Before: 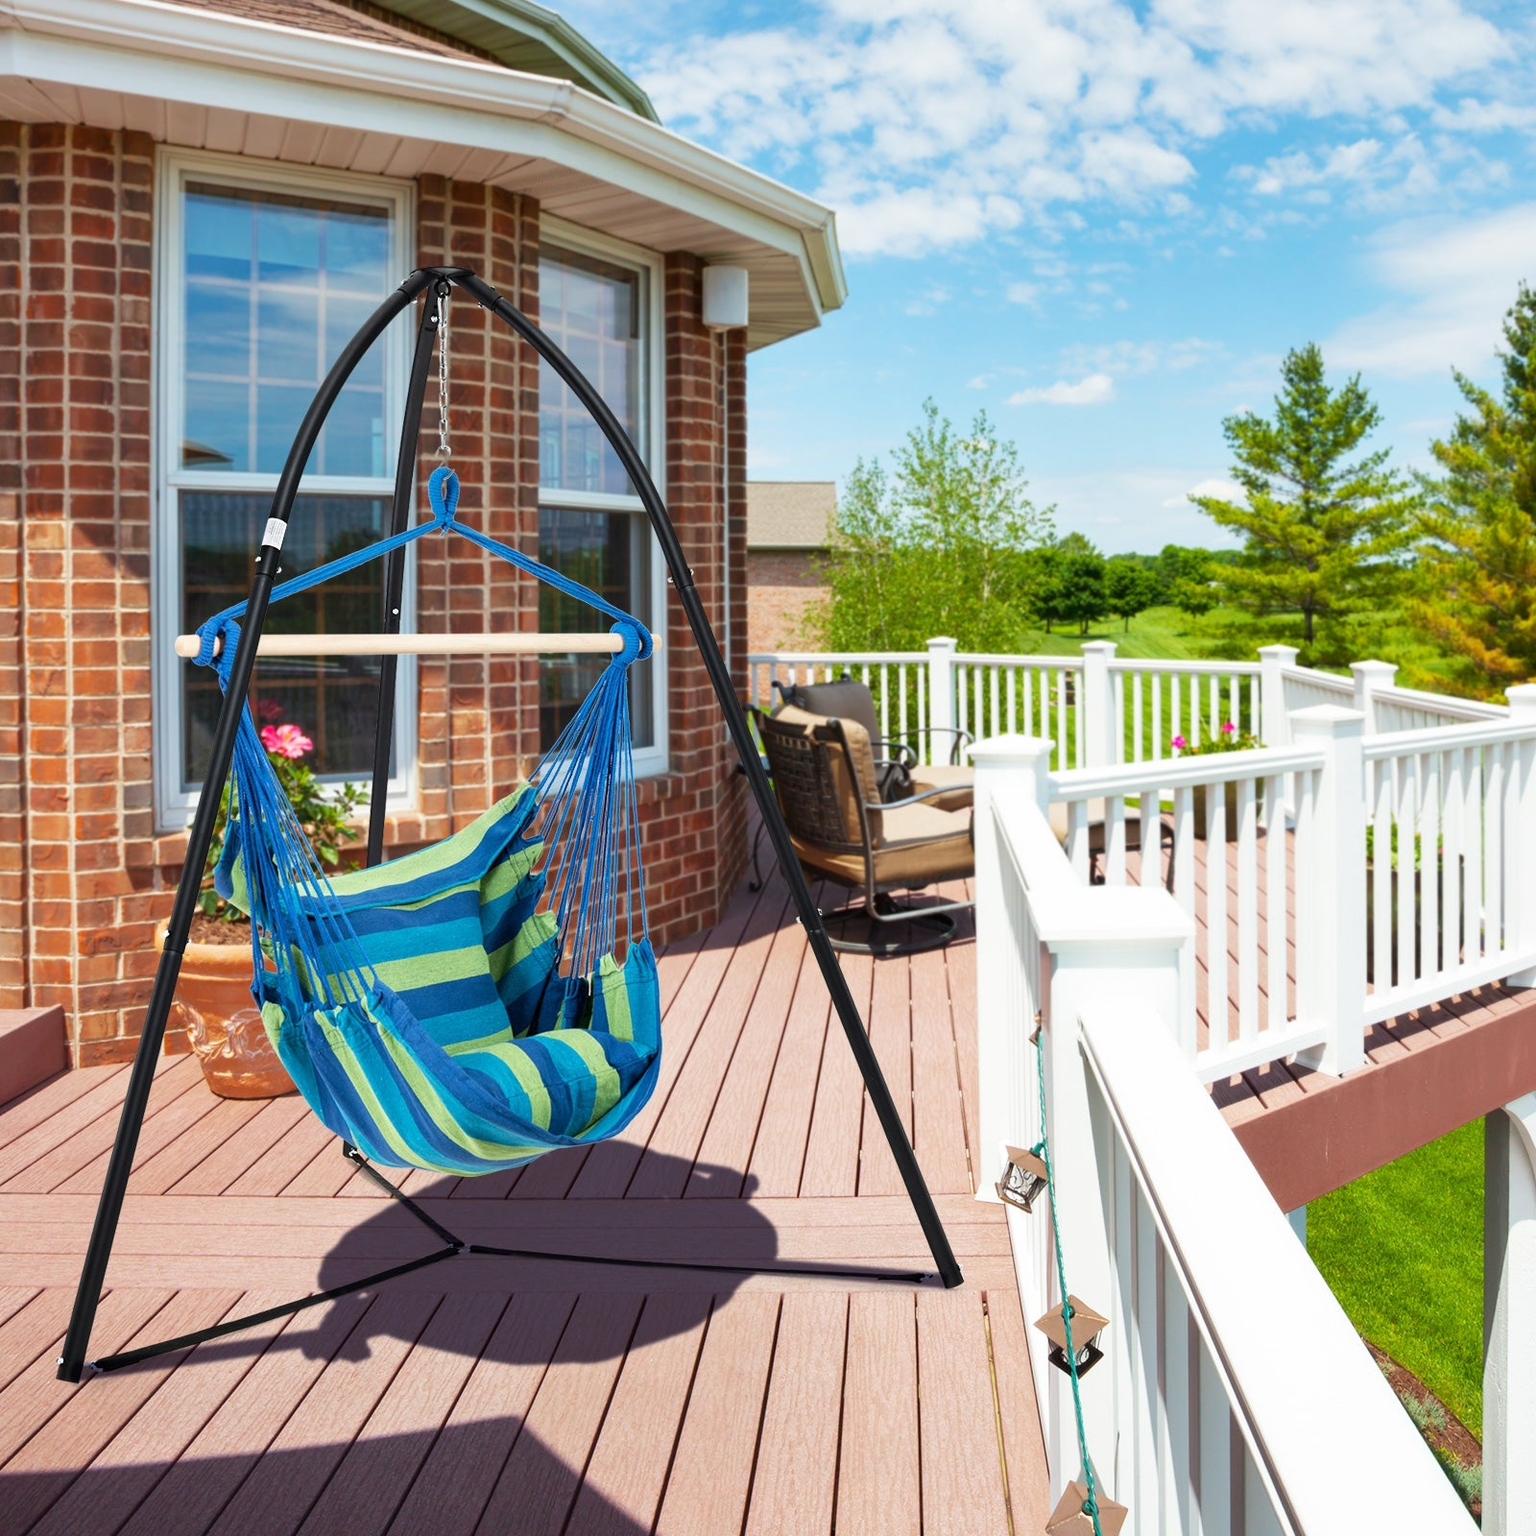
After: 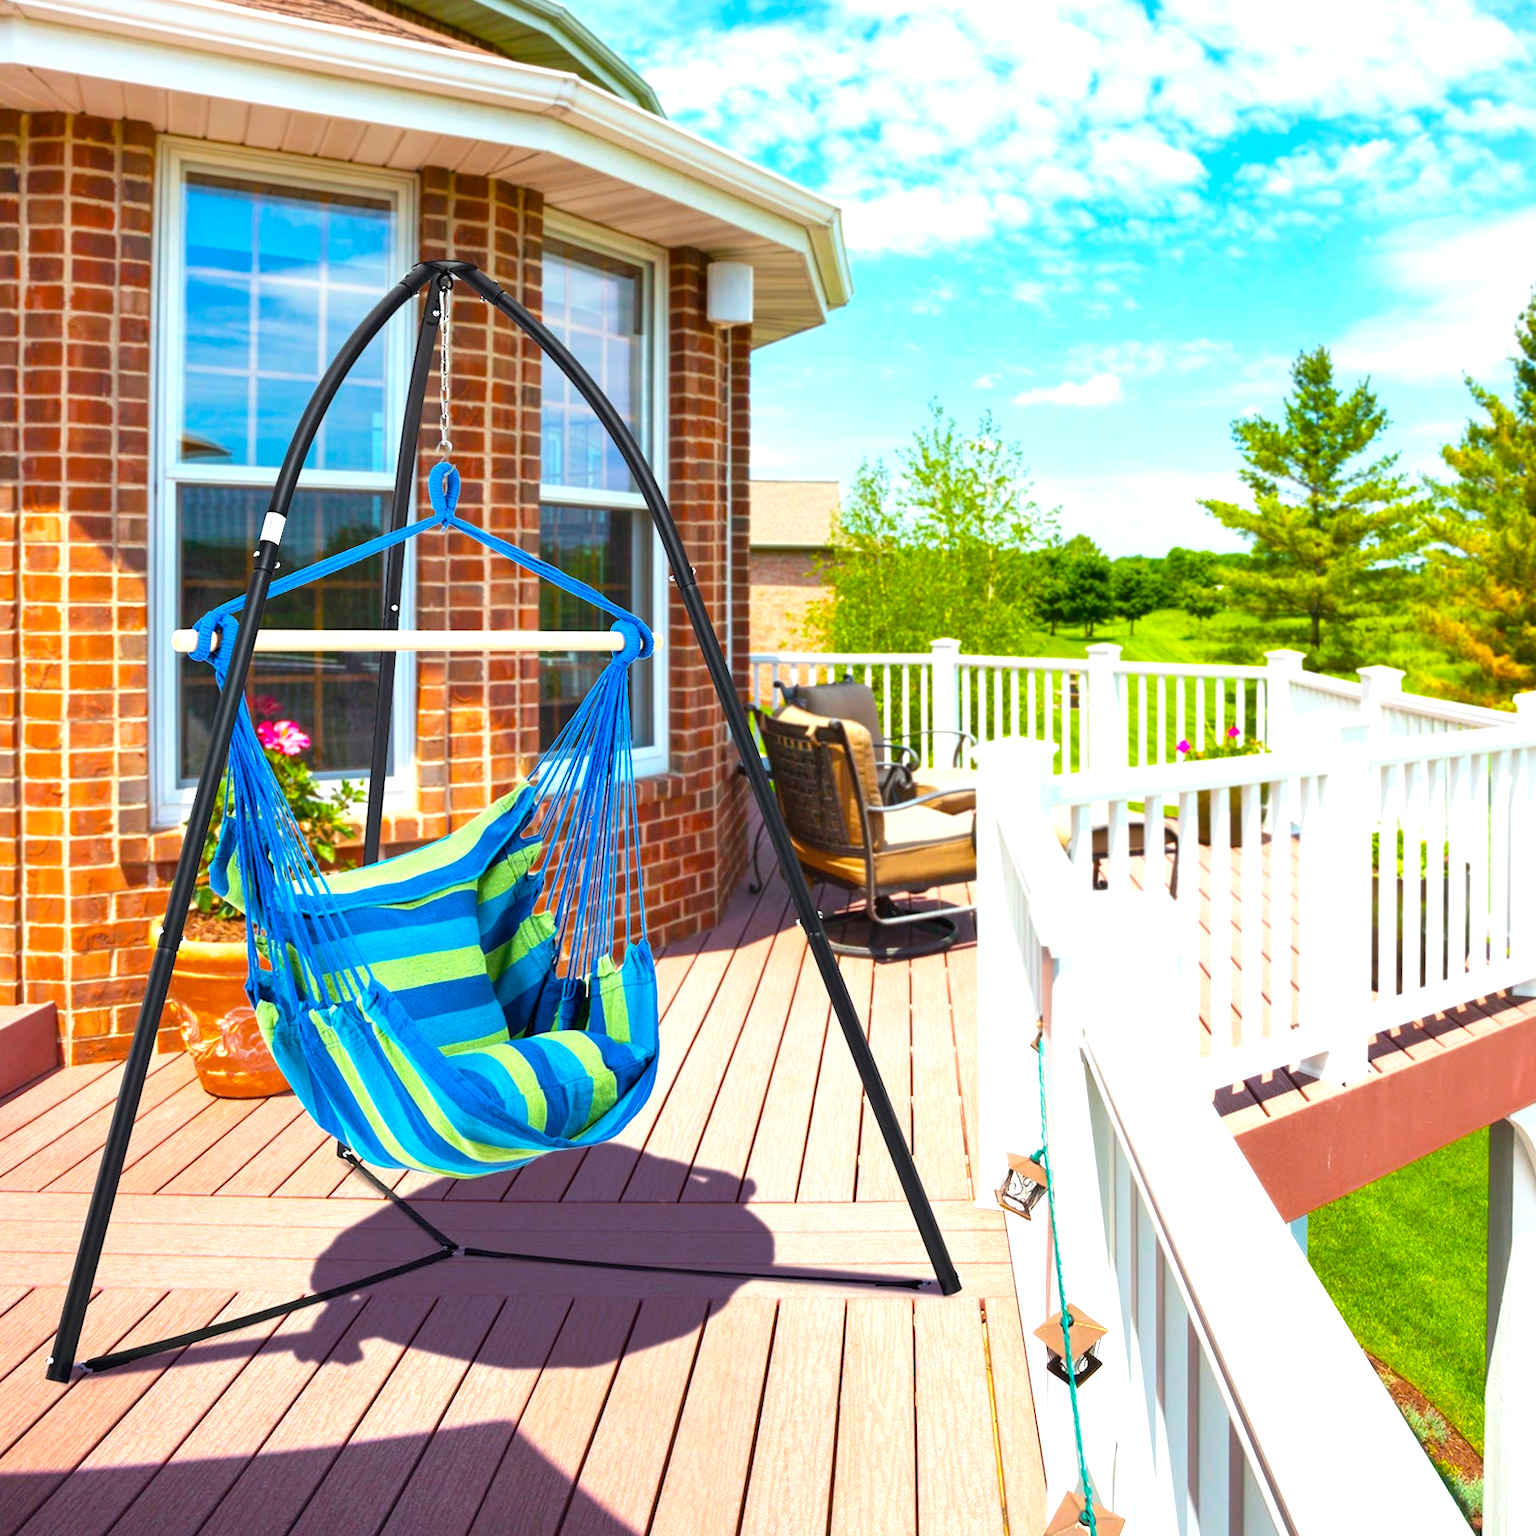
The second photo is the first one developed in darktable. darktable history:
exposure: black level correction 0, exposure 0.7 EV, compensate exposure bias true, compensate highlight preservation false
crop and rotate: angle -0.5°
color balance rgb: linear chroma grading › global chroma 15%, perceptual saturation grading › global saturation 30%
